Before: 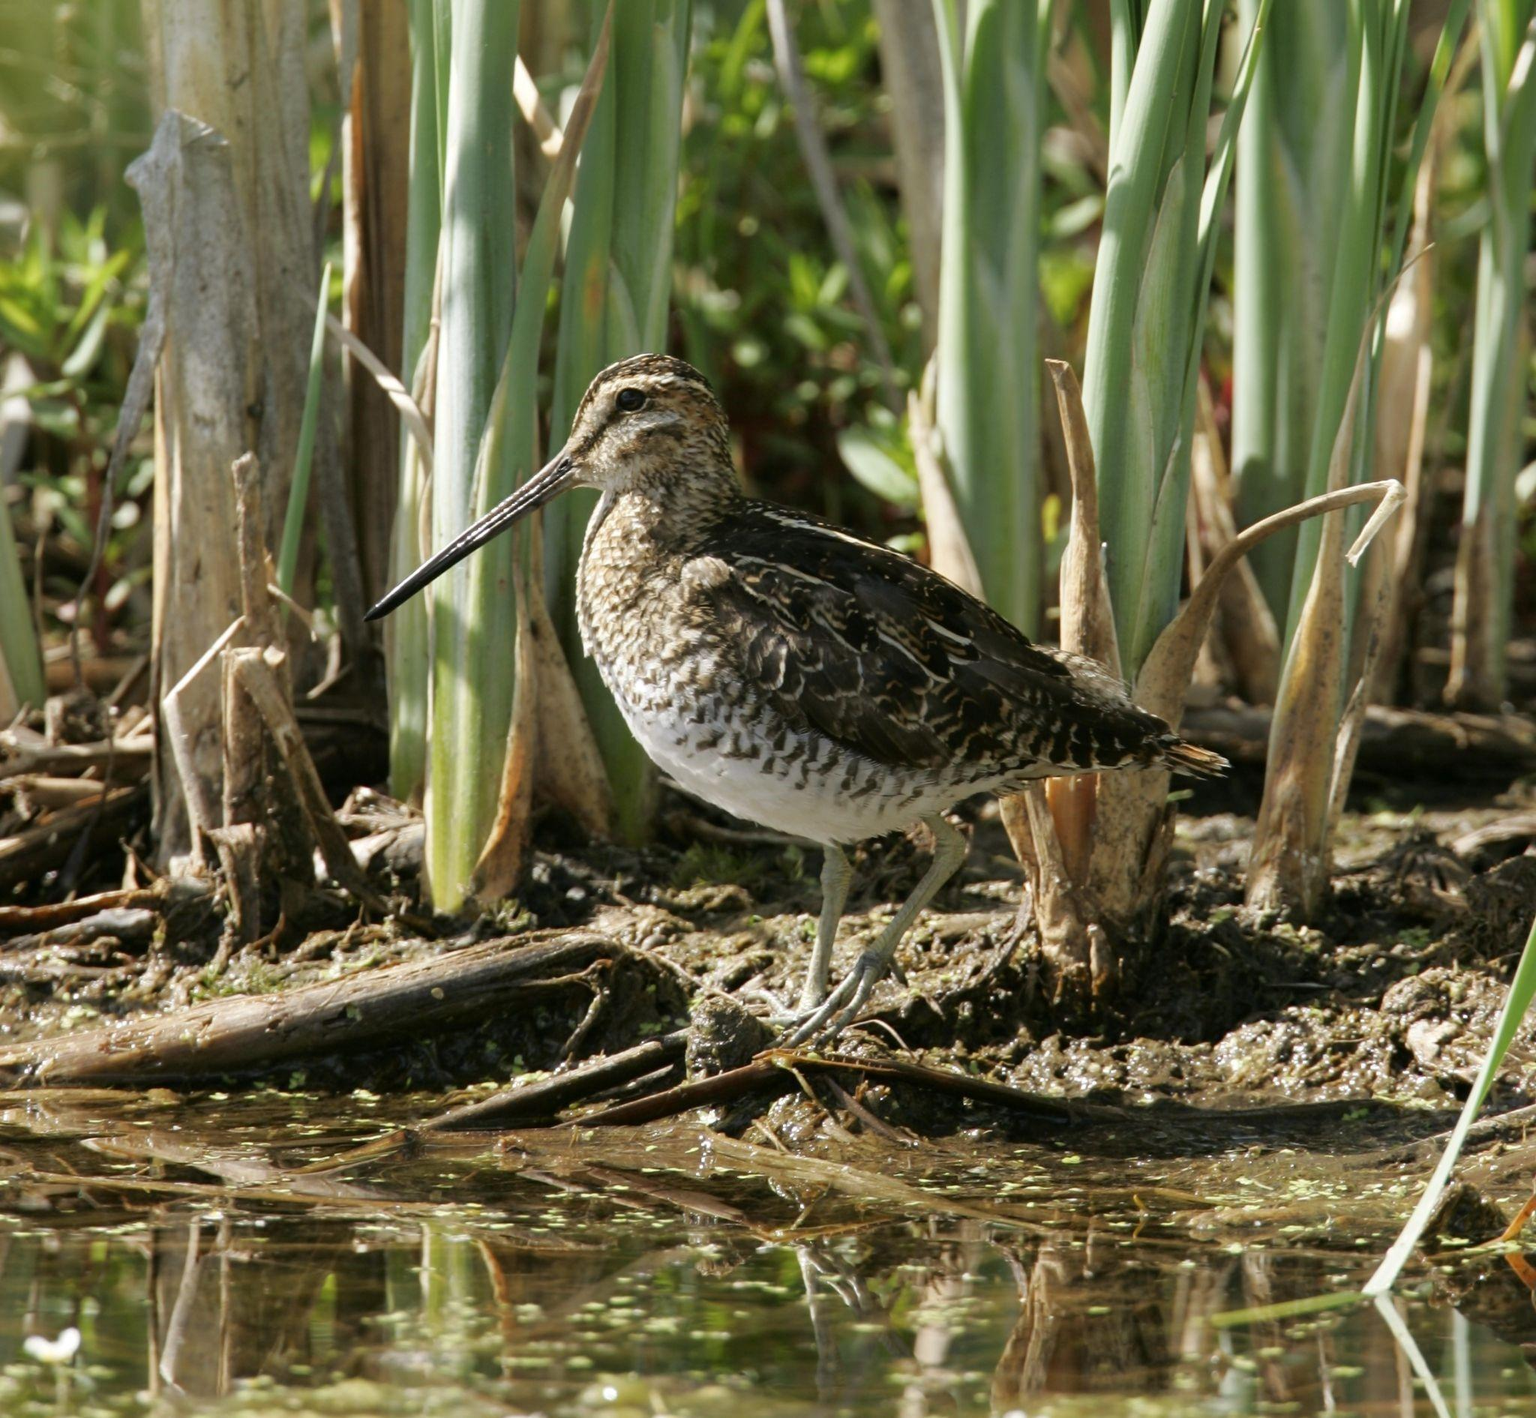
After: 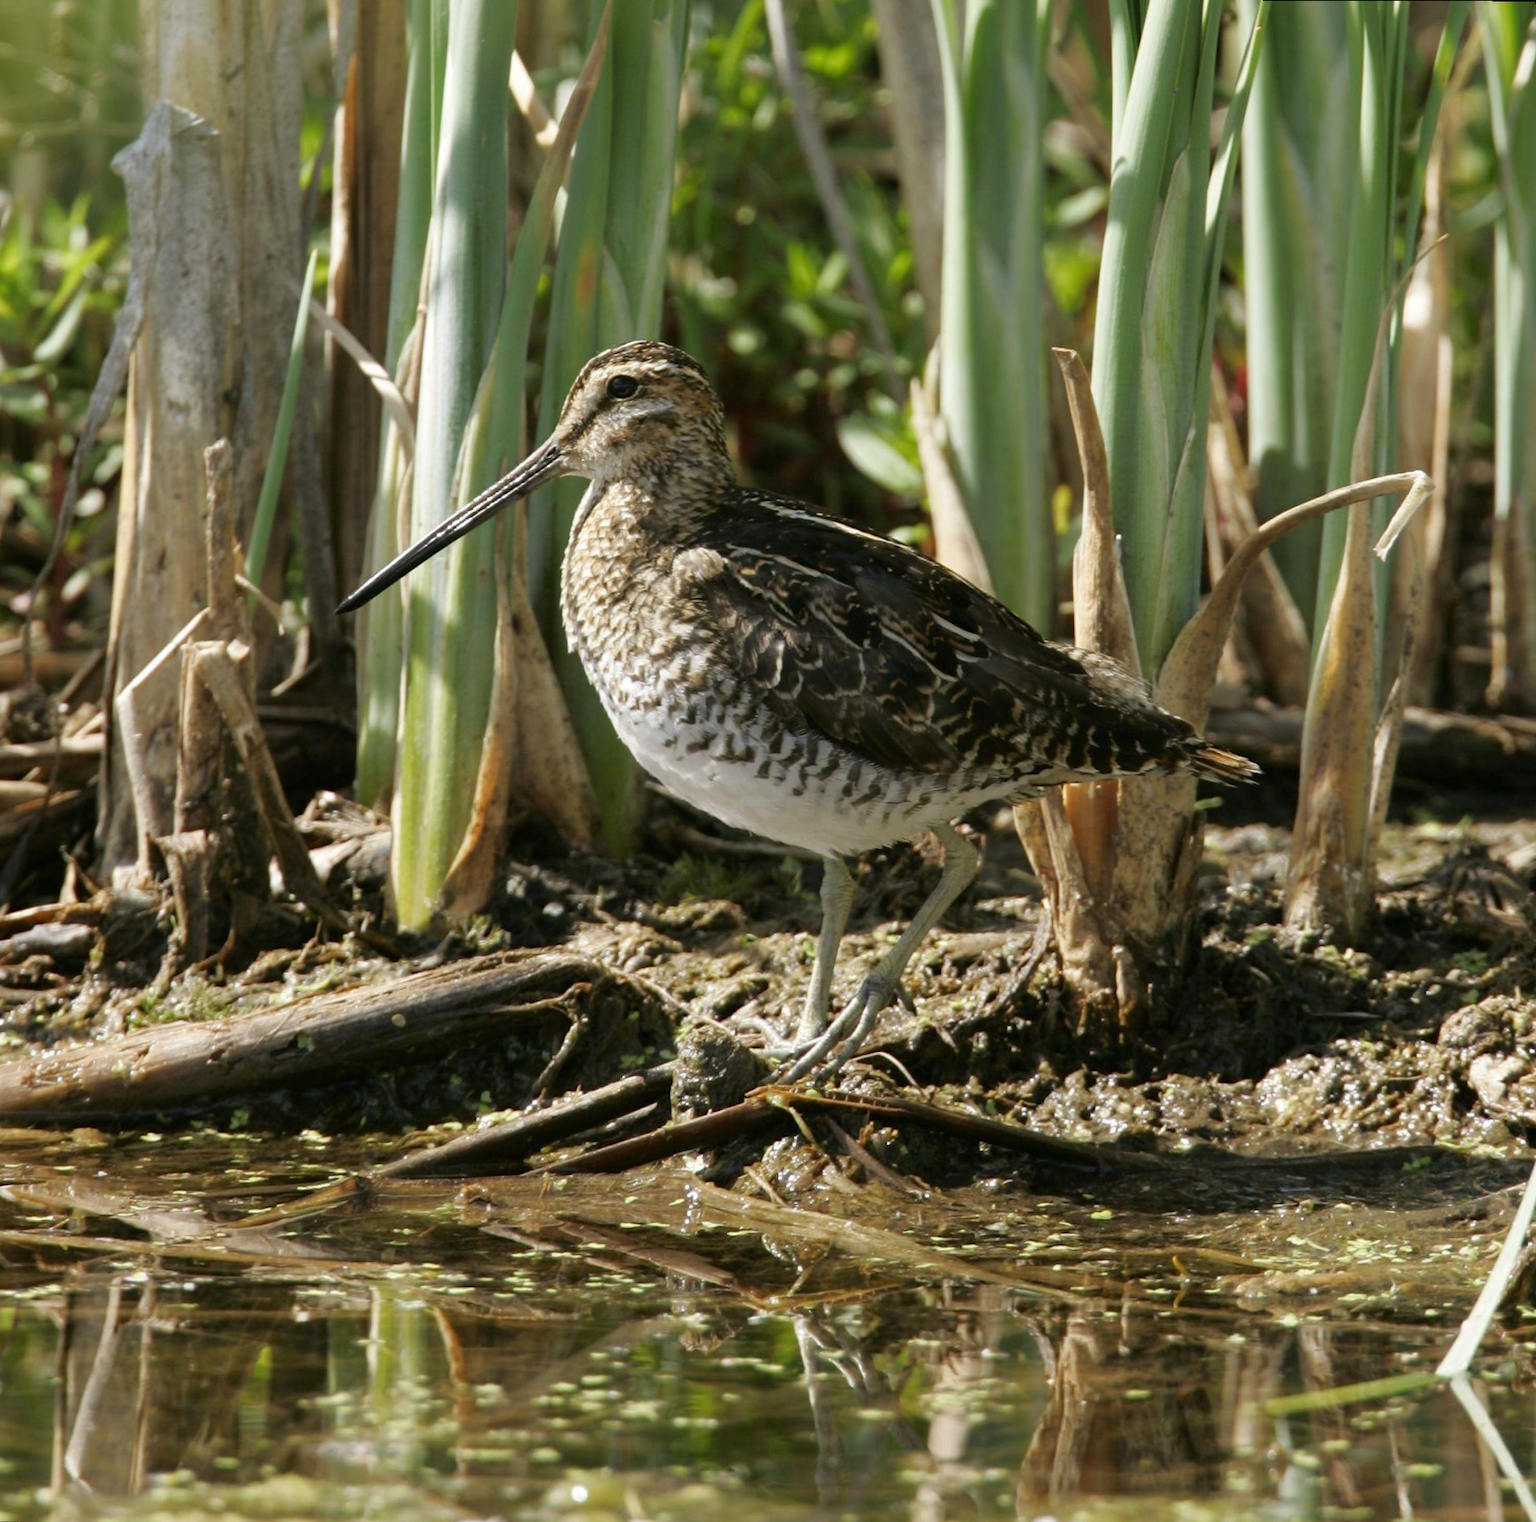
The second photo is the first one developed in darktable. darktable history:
rotate and perspective: rotation 0.215°, lens shift (vertical) -0.139, crop left 0.069, crop right 0.939, crop top 0.002, crop bottom 0.996
vibrance: on, module defaults
